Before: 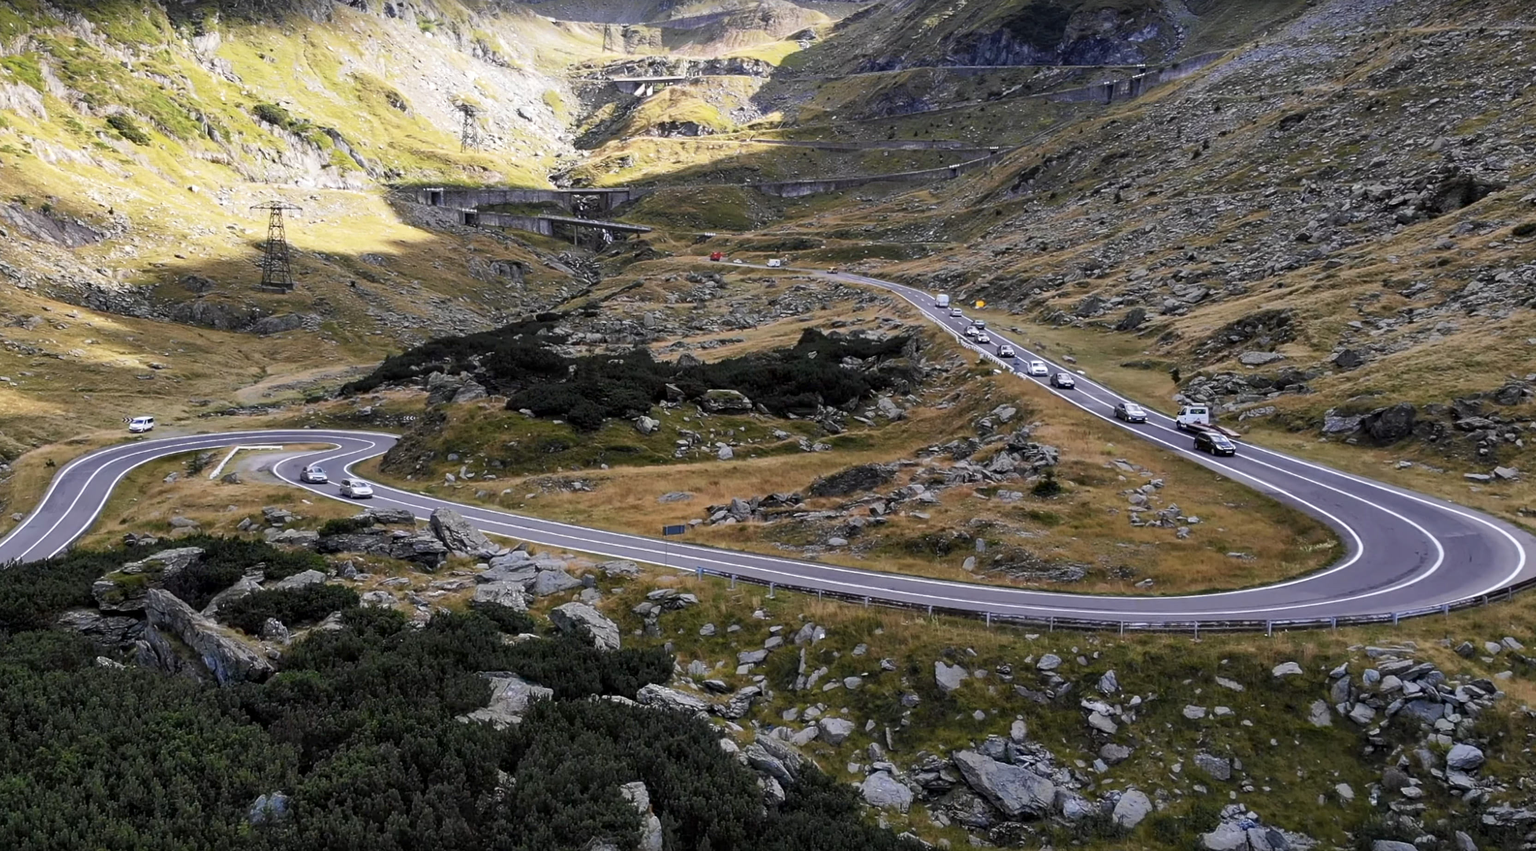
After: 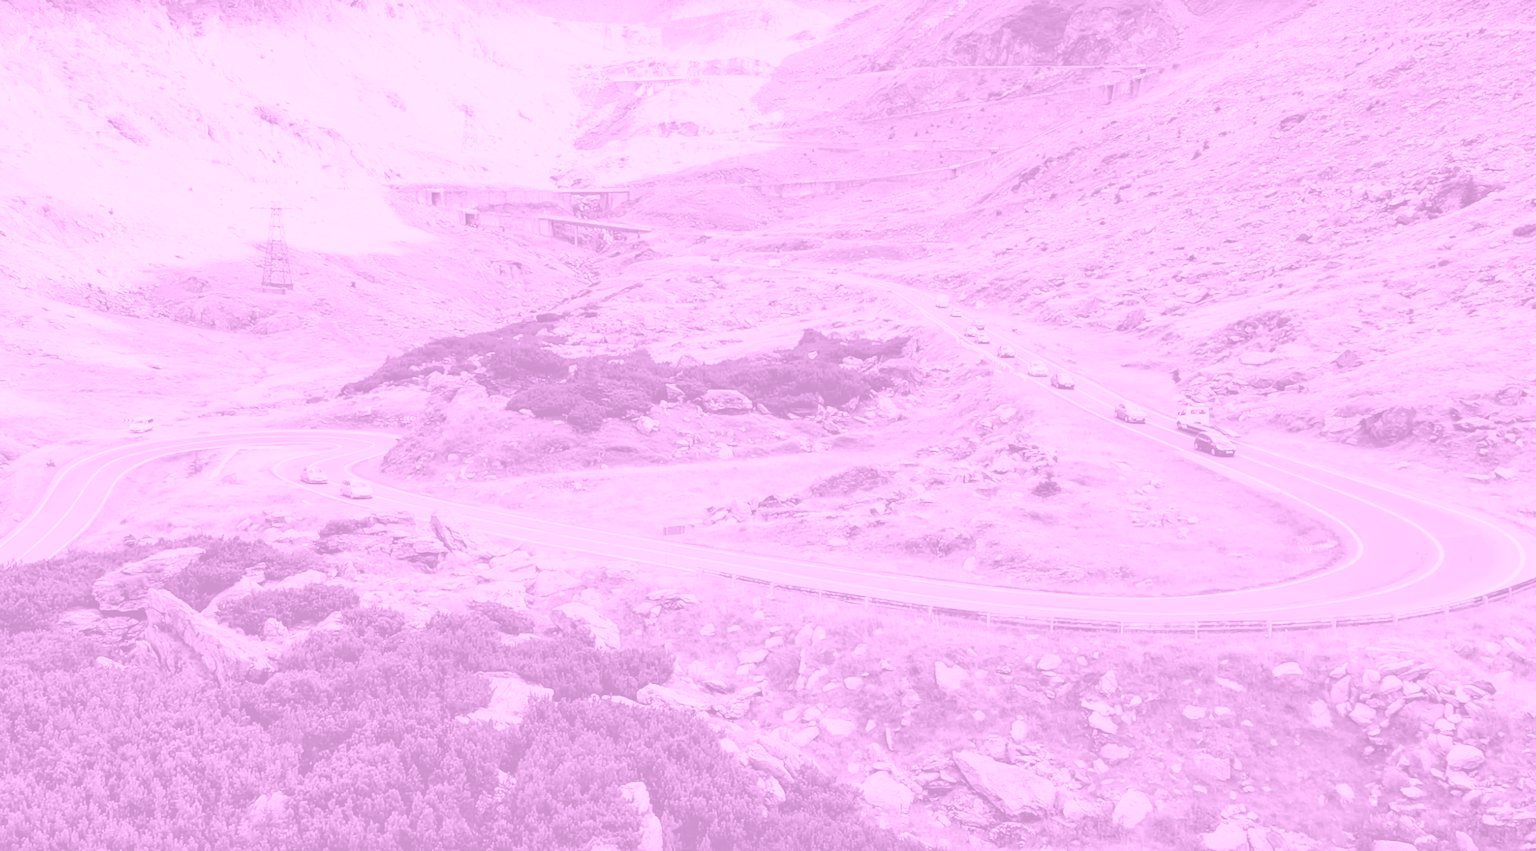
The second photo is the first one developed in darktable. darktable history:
colorize: hue 331.2°, saturation 75%, source mix 30.28%, lightness 70.52%, version 1
exposure: black level correction 0, exposure 1.741 EV, compensate exposure bias true, compensate highlight preservation false
filmic rgb: black relative exposure -7.65 EV, white relative exposure 4.56 EV, hardness 3.61
